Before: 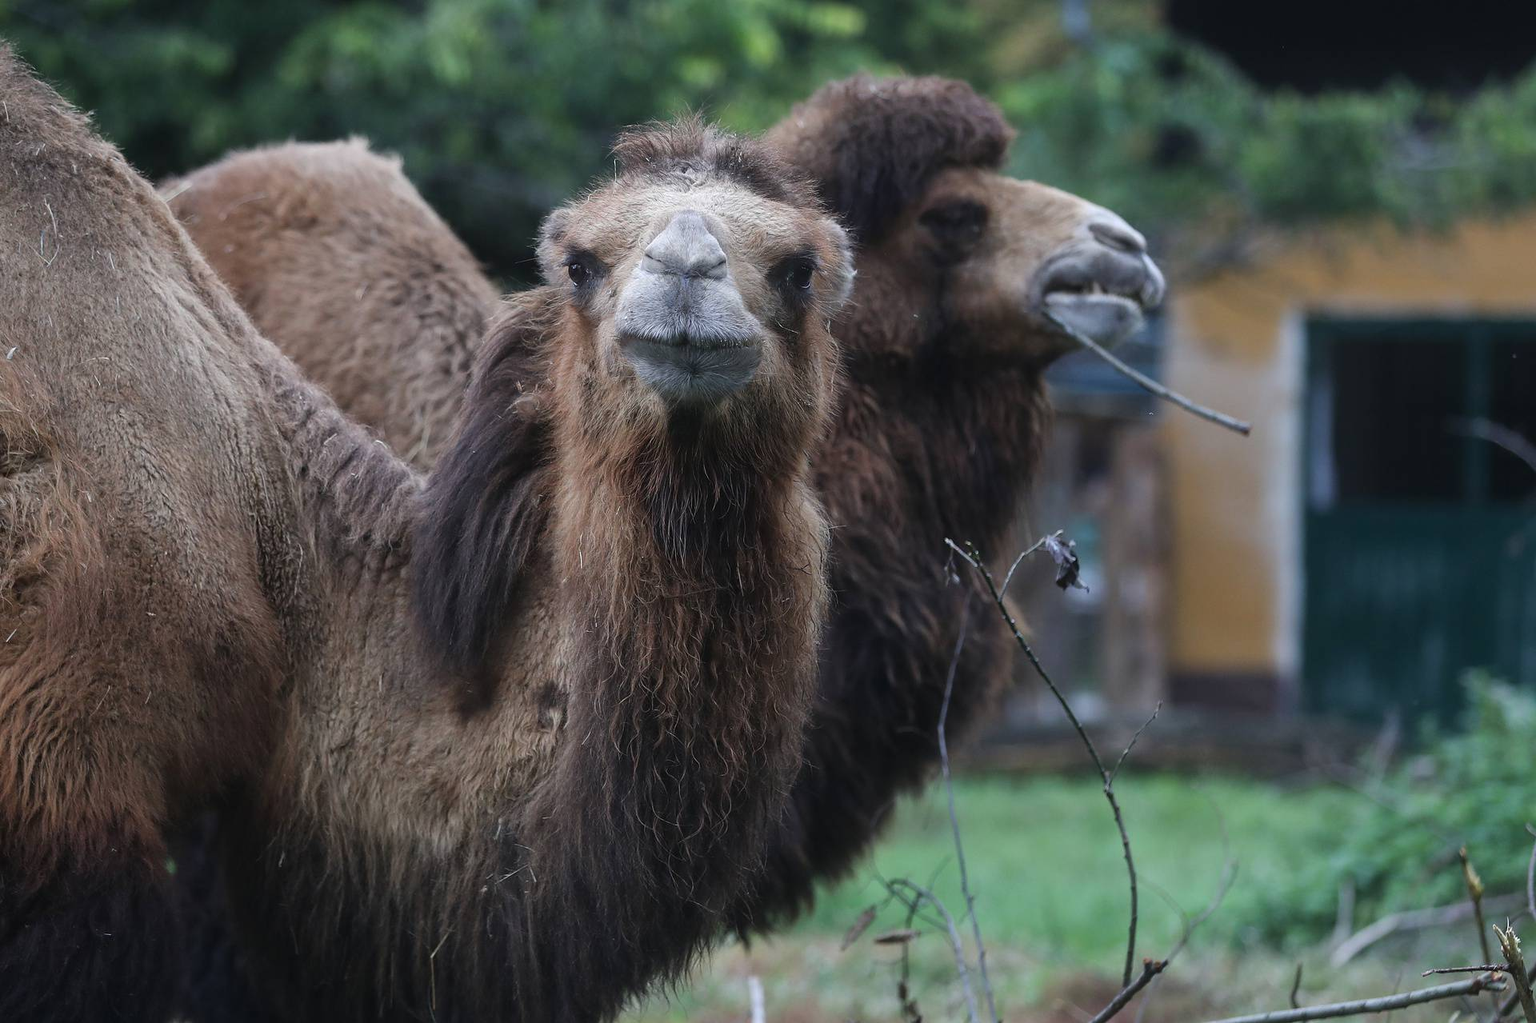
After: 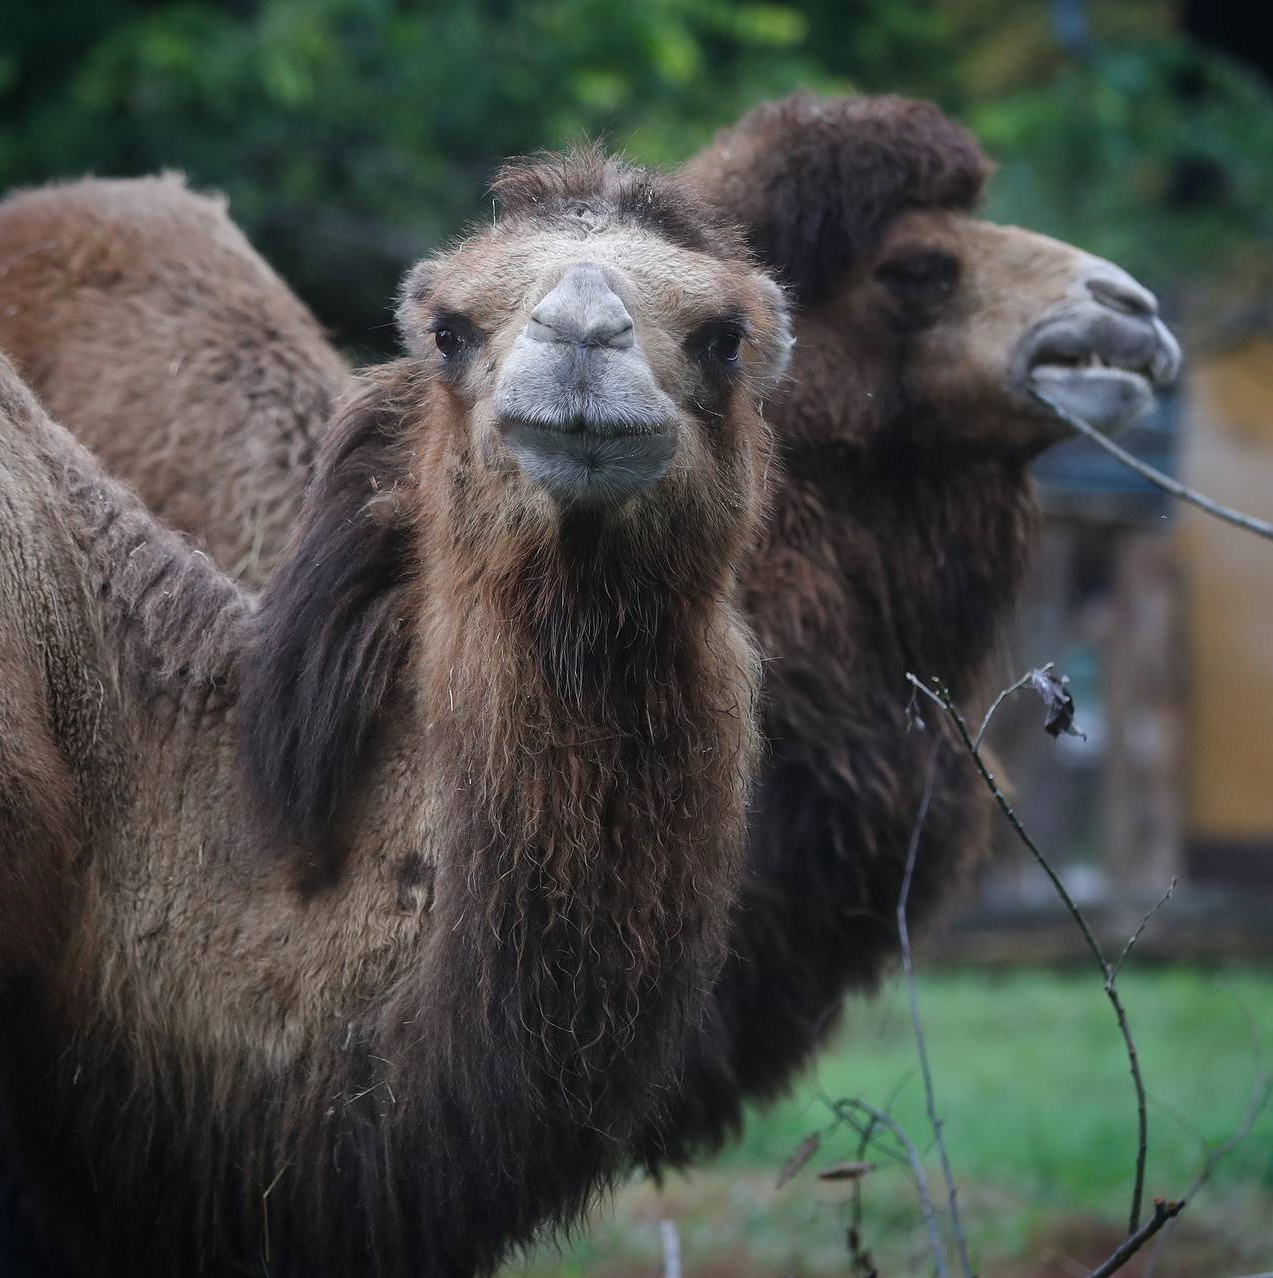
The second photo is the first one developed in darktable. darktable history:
vignetting: fall-off start 99.78%, saturation 0.386, width/height ratio 1.323, unbound false
crop and rotate: left 14.333%, right 19.315%
